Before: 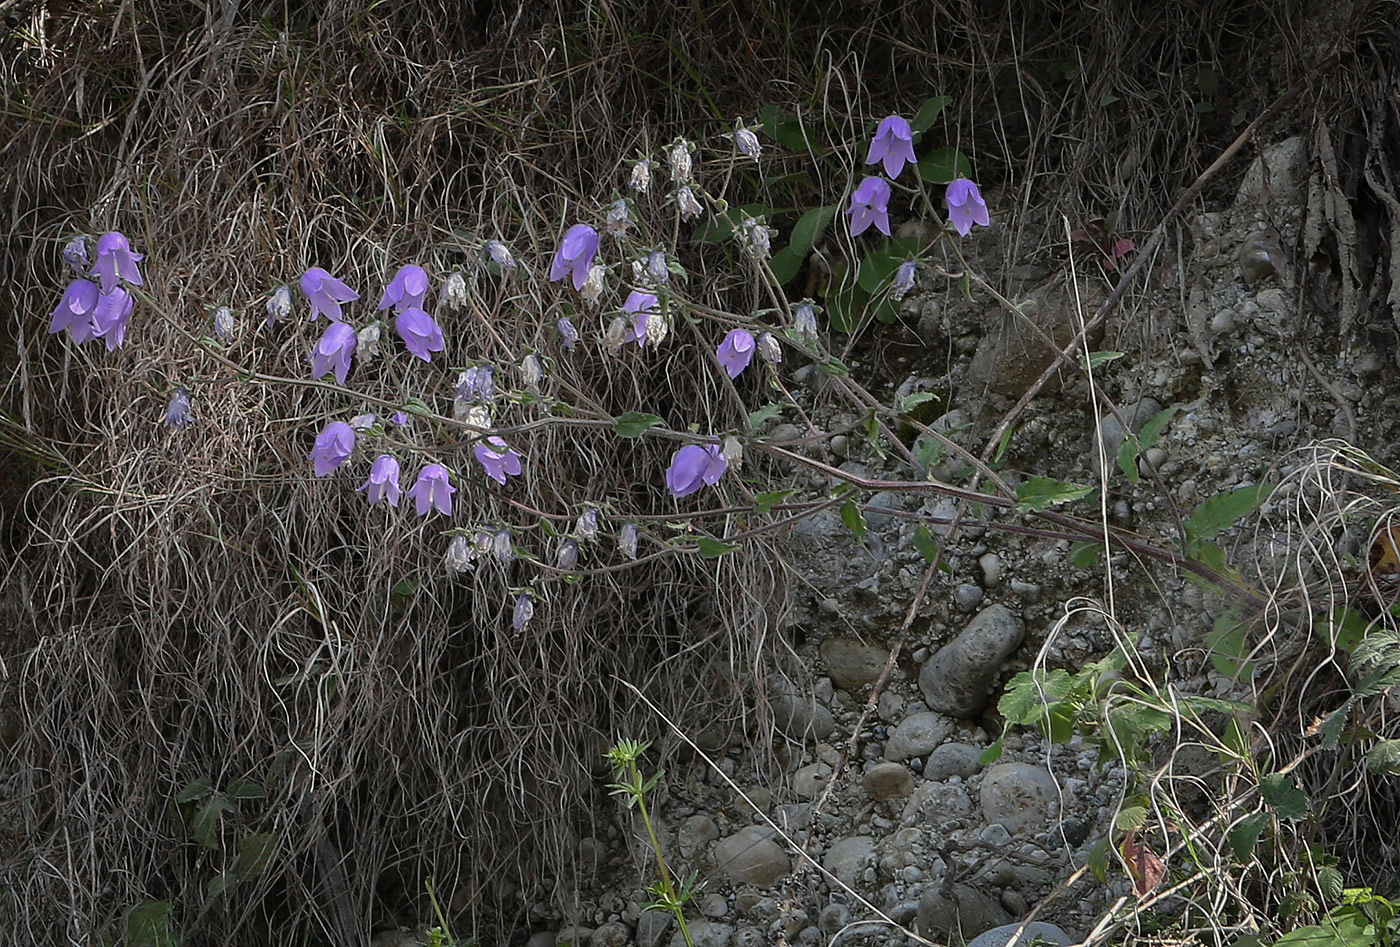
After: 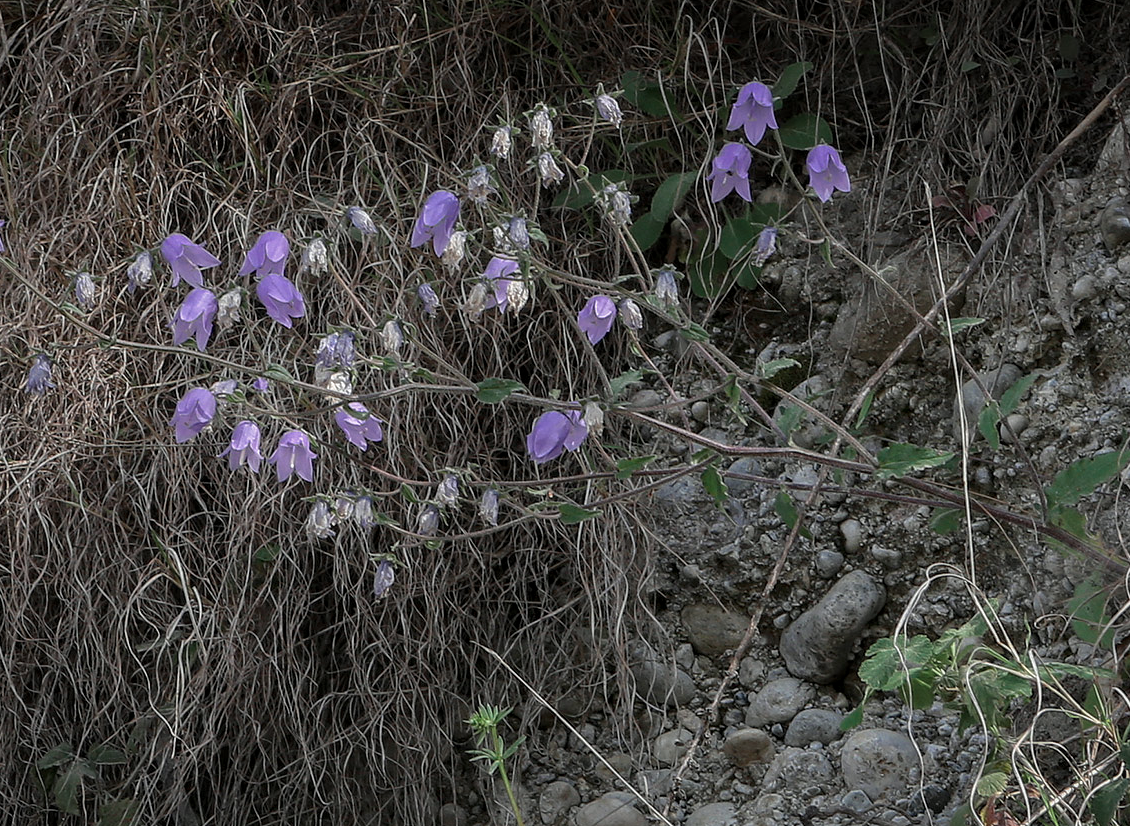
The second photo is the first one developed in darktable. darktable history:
crop: left 9.964%, top 3.63%, right 9.279%, bottom 9.123%
local contrast: on, module defaults
contrast brightness saturation: saturation 0.096
color zones: curves: ch0 [(0, 0.5) (0.125, 0.4) (0.25, 0.5) (0.375, 0.4) (0.5, 0.4) (0.625, 0.35) (0.75, 0.35) (0.875, 0.5)]; ch1 [(0, 0.35) (0.125, 0.45) (0.25, 0.35) (0.375, 0.35) (0.5, 0.35) (0.625, 0.35) (0.75, 0.45) (0.875, 0.35)]; ch2 [(0, 0.6) (0.125, 0.5) (0.25, 0.5) (0.375, 0.6) (0.5, 0.6) (0.625, 0.5) (0.75, 0.5) (0.875, 0.5)]
